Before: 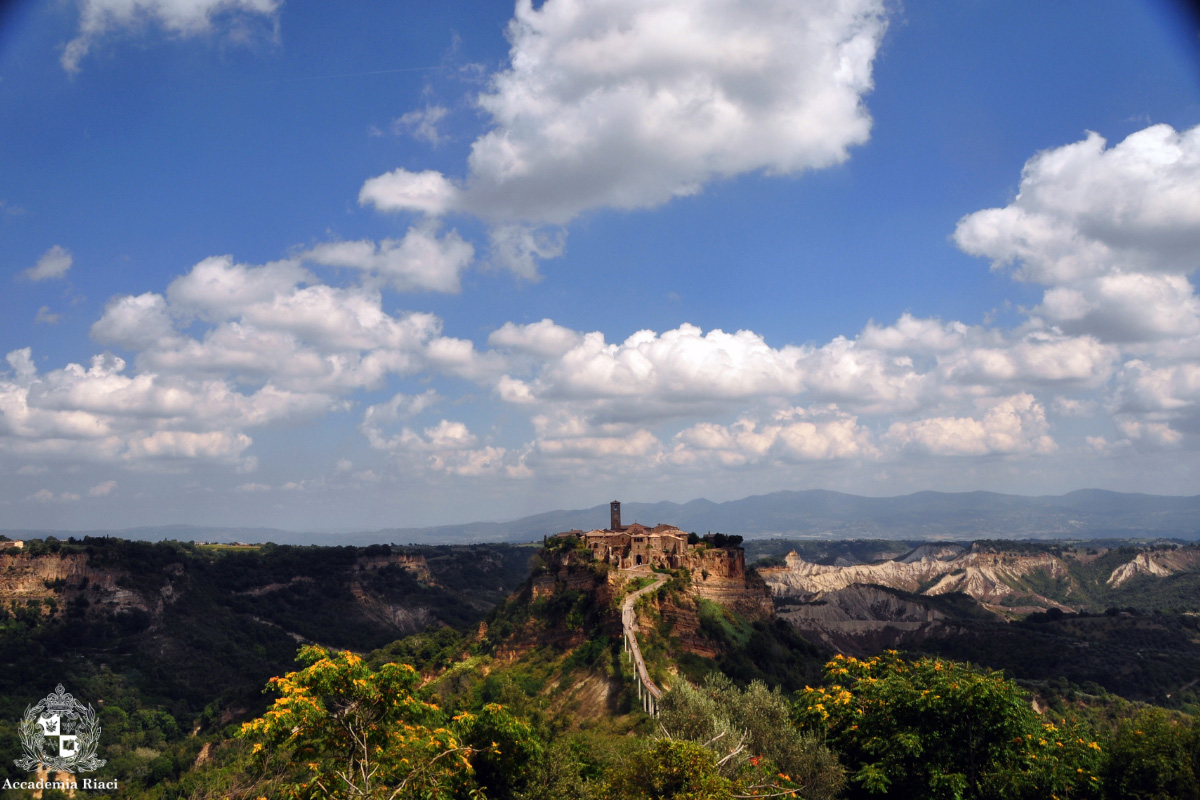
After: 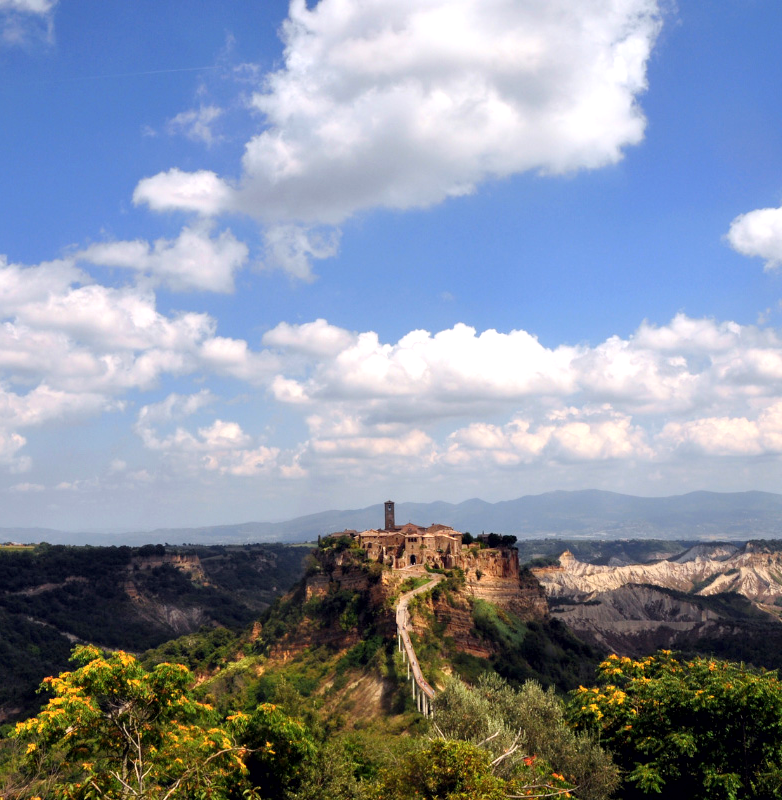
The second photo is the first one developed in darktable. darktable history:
contrast brightness saturation: contrast 0.052, brightness 0.059, saturation 0.007
crop and rotate: left 18.853%, right 15.947%
exposure: black level correction 0.003, exposure 0.38 EV, compensate highlight preservation false
